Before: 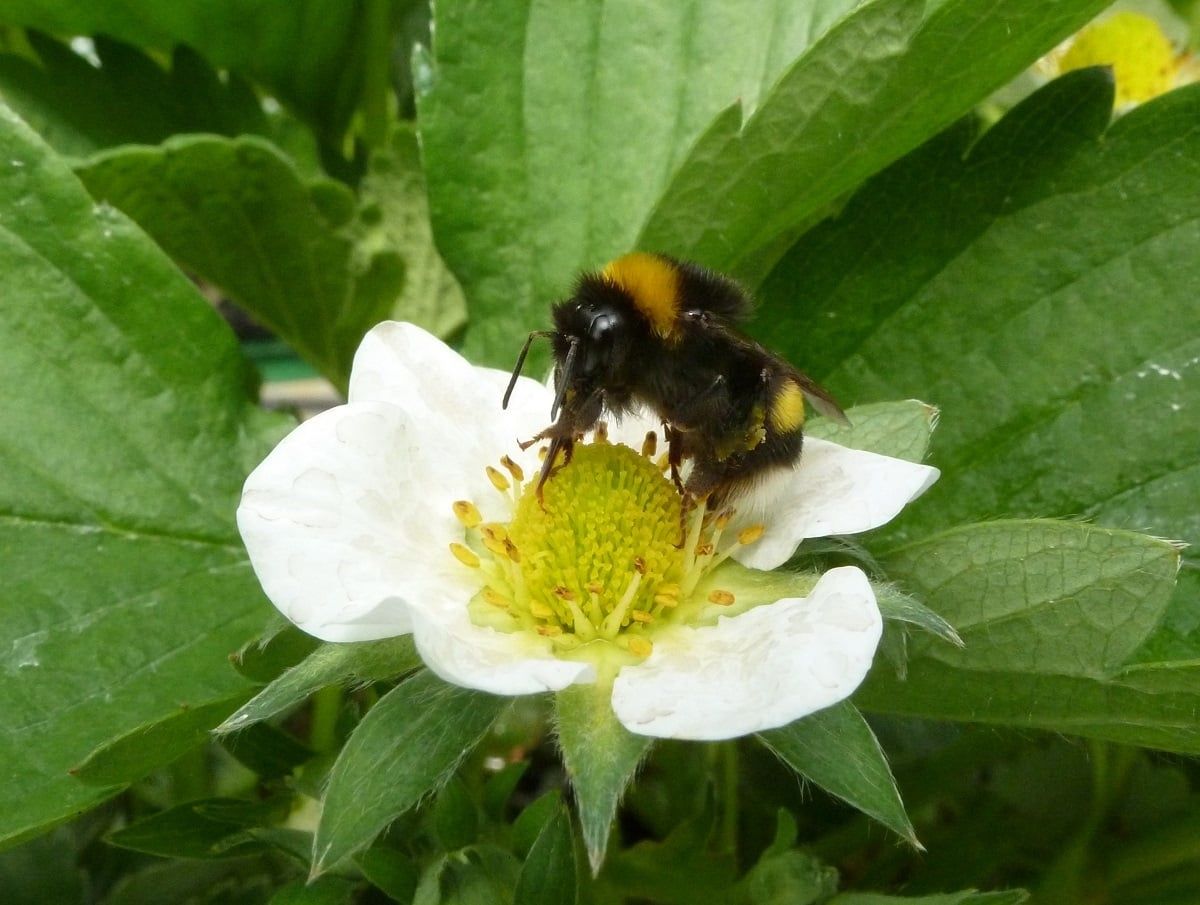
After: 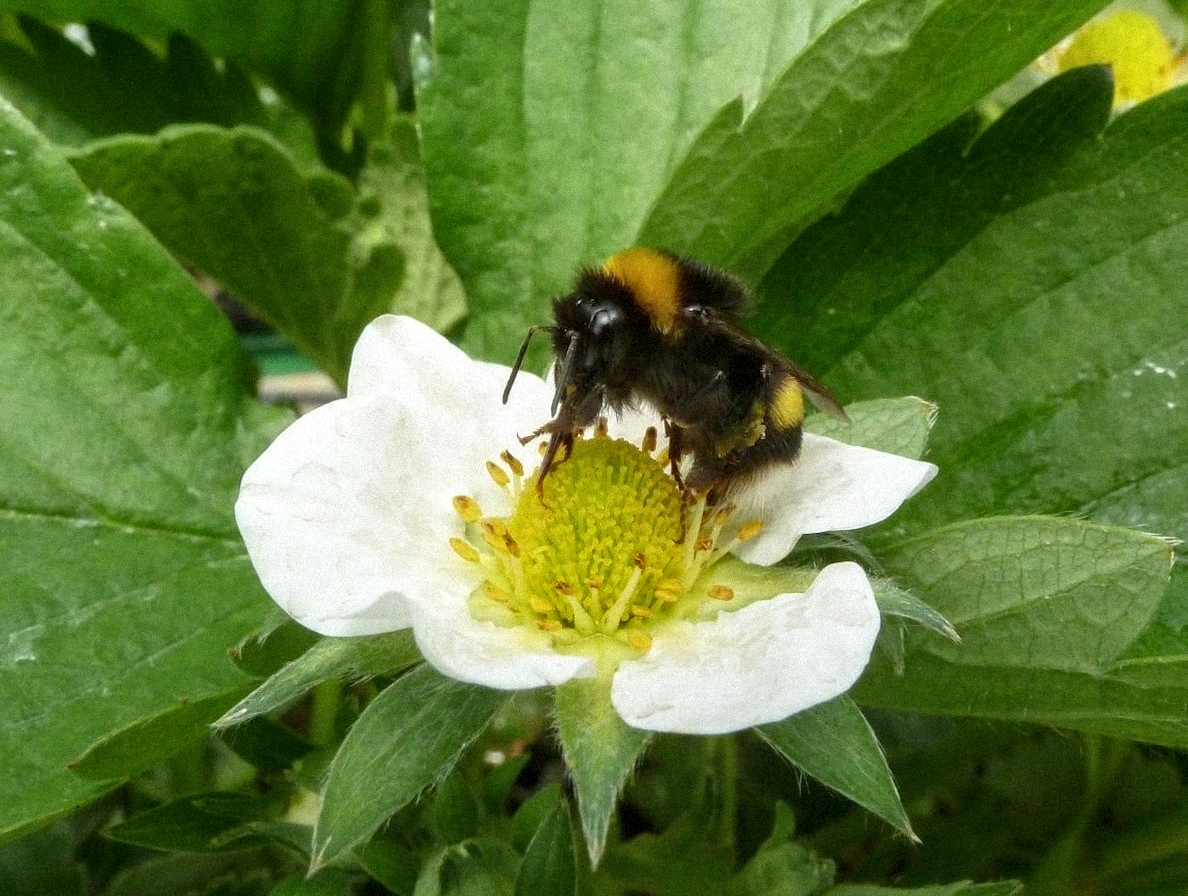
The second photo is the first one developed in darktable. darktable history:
rotate and perspective: rotation 0.174°, lens shift (vertical) 0.013, lens shift (horizontal) 0.019, shear 0.001, automatic cropping original format, crop left 0.007, crop right 0.991, crop top 0.016, crop bottom 0.997
local contrast: on, module defaults
grain: mid-tones bias 0%
